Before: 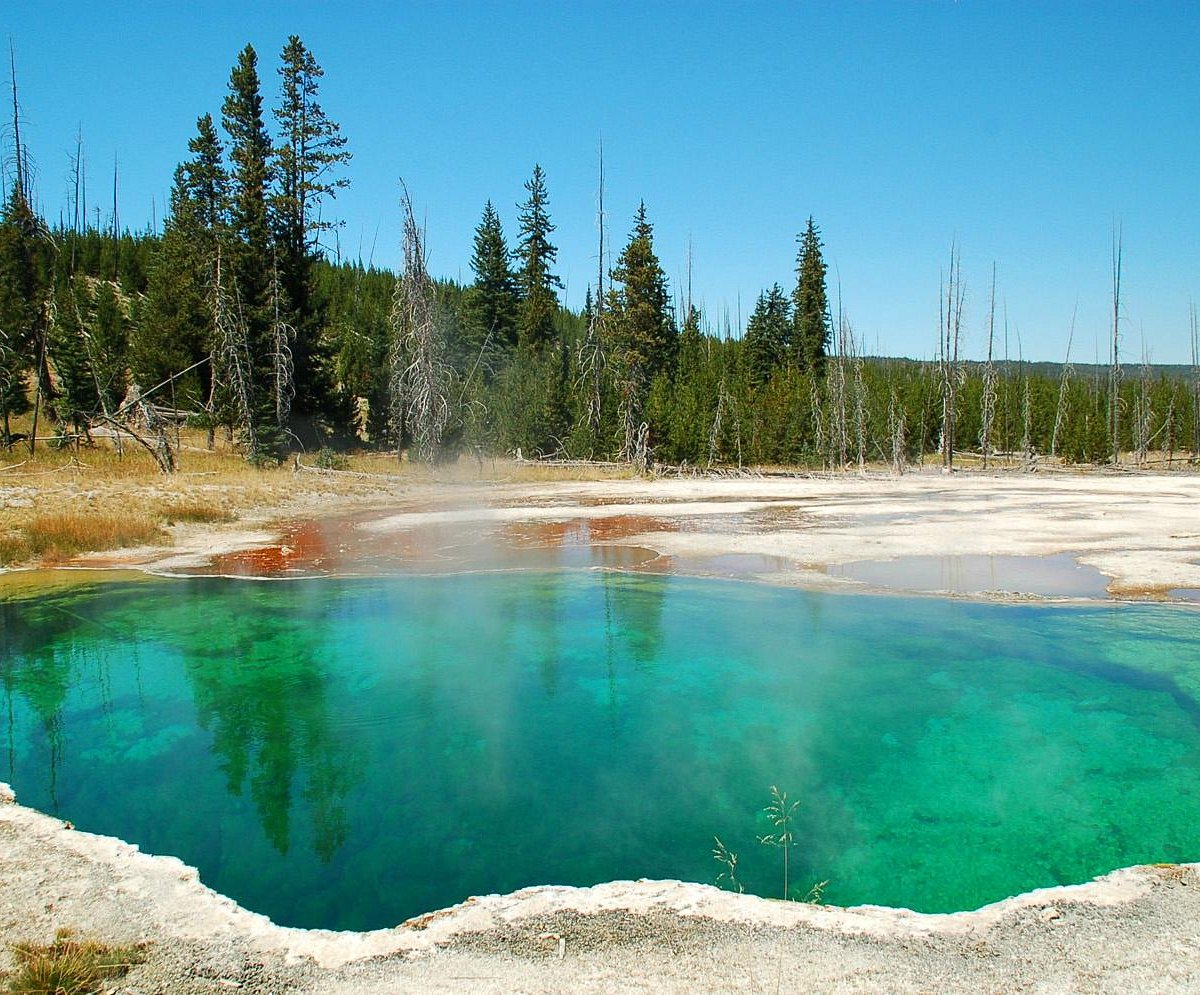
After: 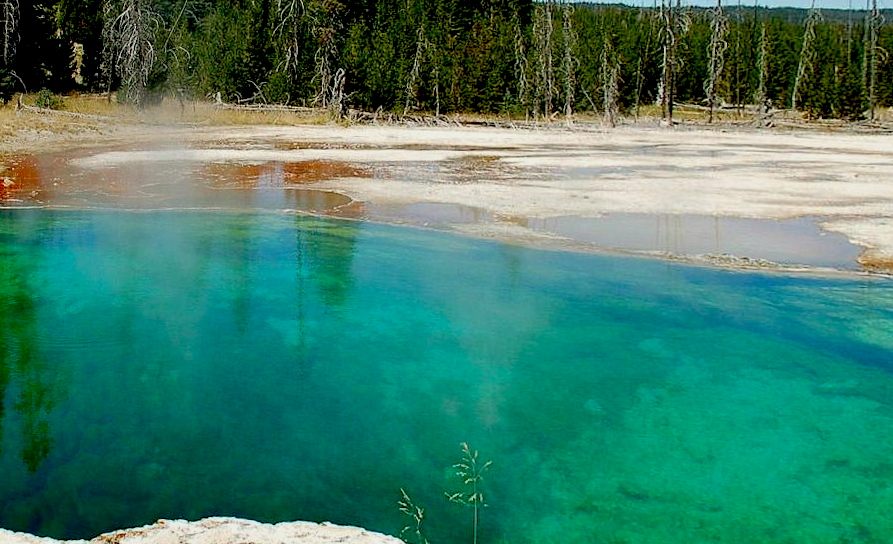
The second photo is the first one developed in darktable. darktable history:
exposure: black level correction 0.046, exposure -0.228 EV, compensate highlight preservation false
rotate and perspective: rotation 1.69°, lens shift (vertical) -0.023, lens shift (horizontal) -0.291, crop left 0.025, crop right 0.988, crop top 0.092, crop bottom 0.842
tone equalizer: on, module defaults
crop and rotate: left 17.299%, top 35.115%, right 7.015%, bottom 1.024%
